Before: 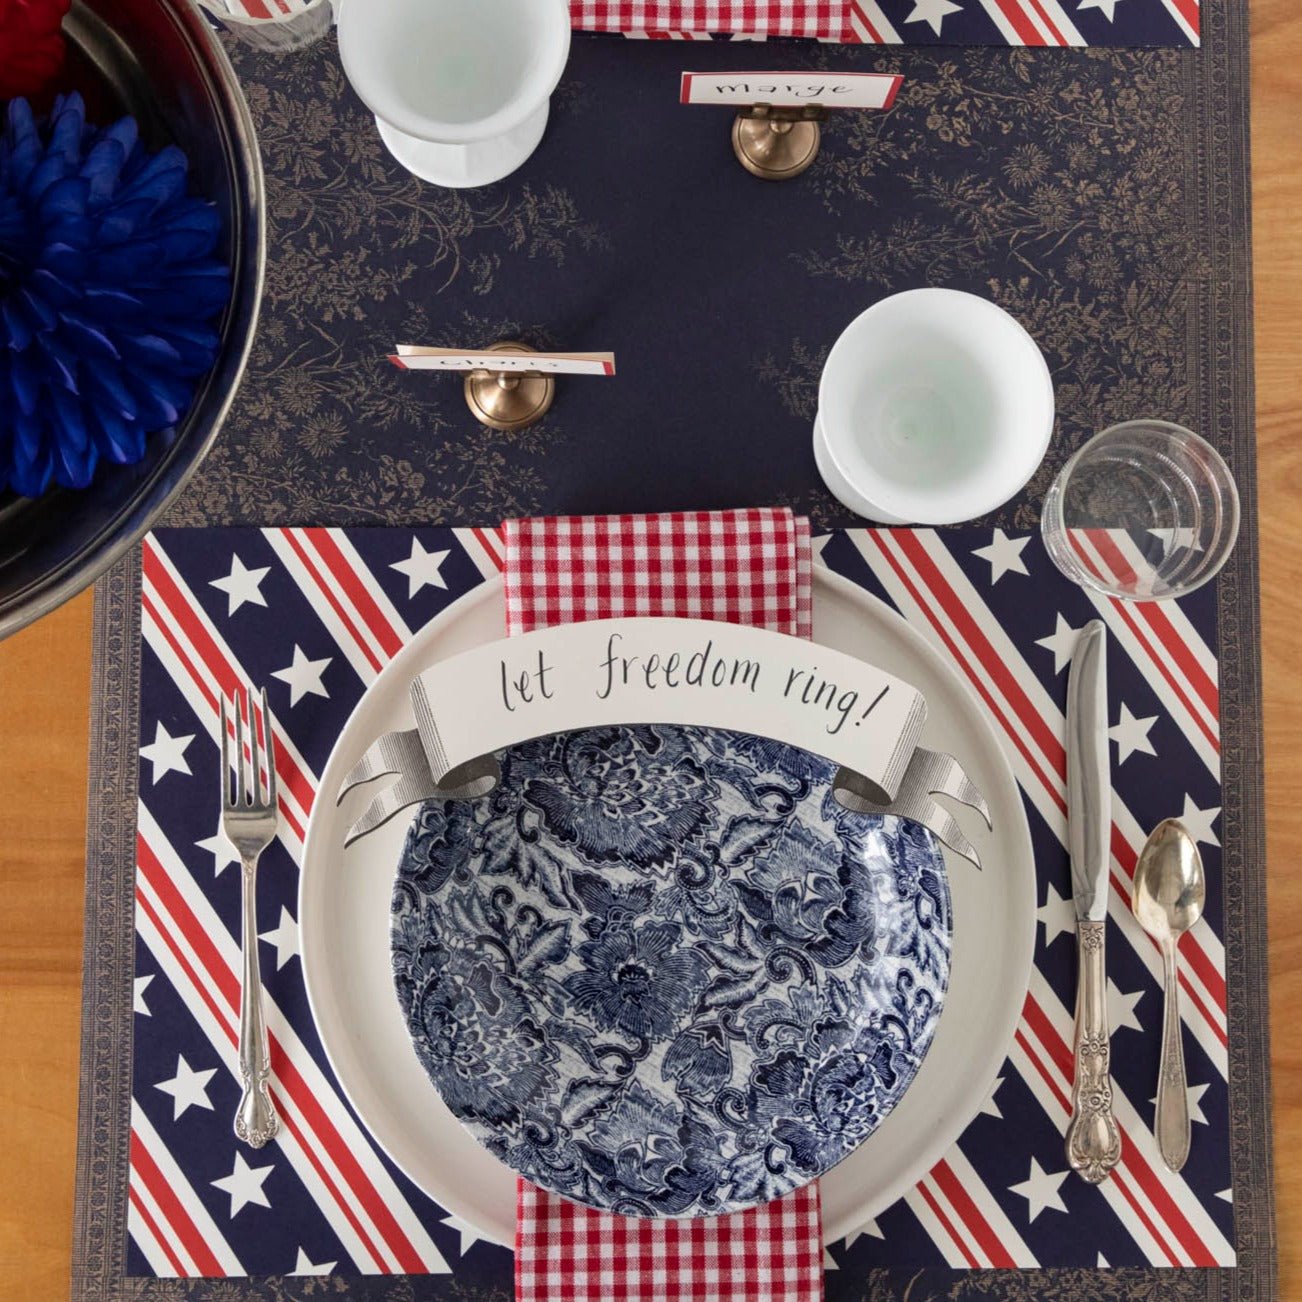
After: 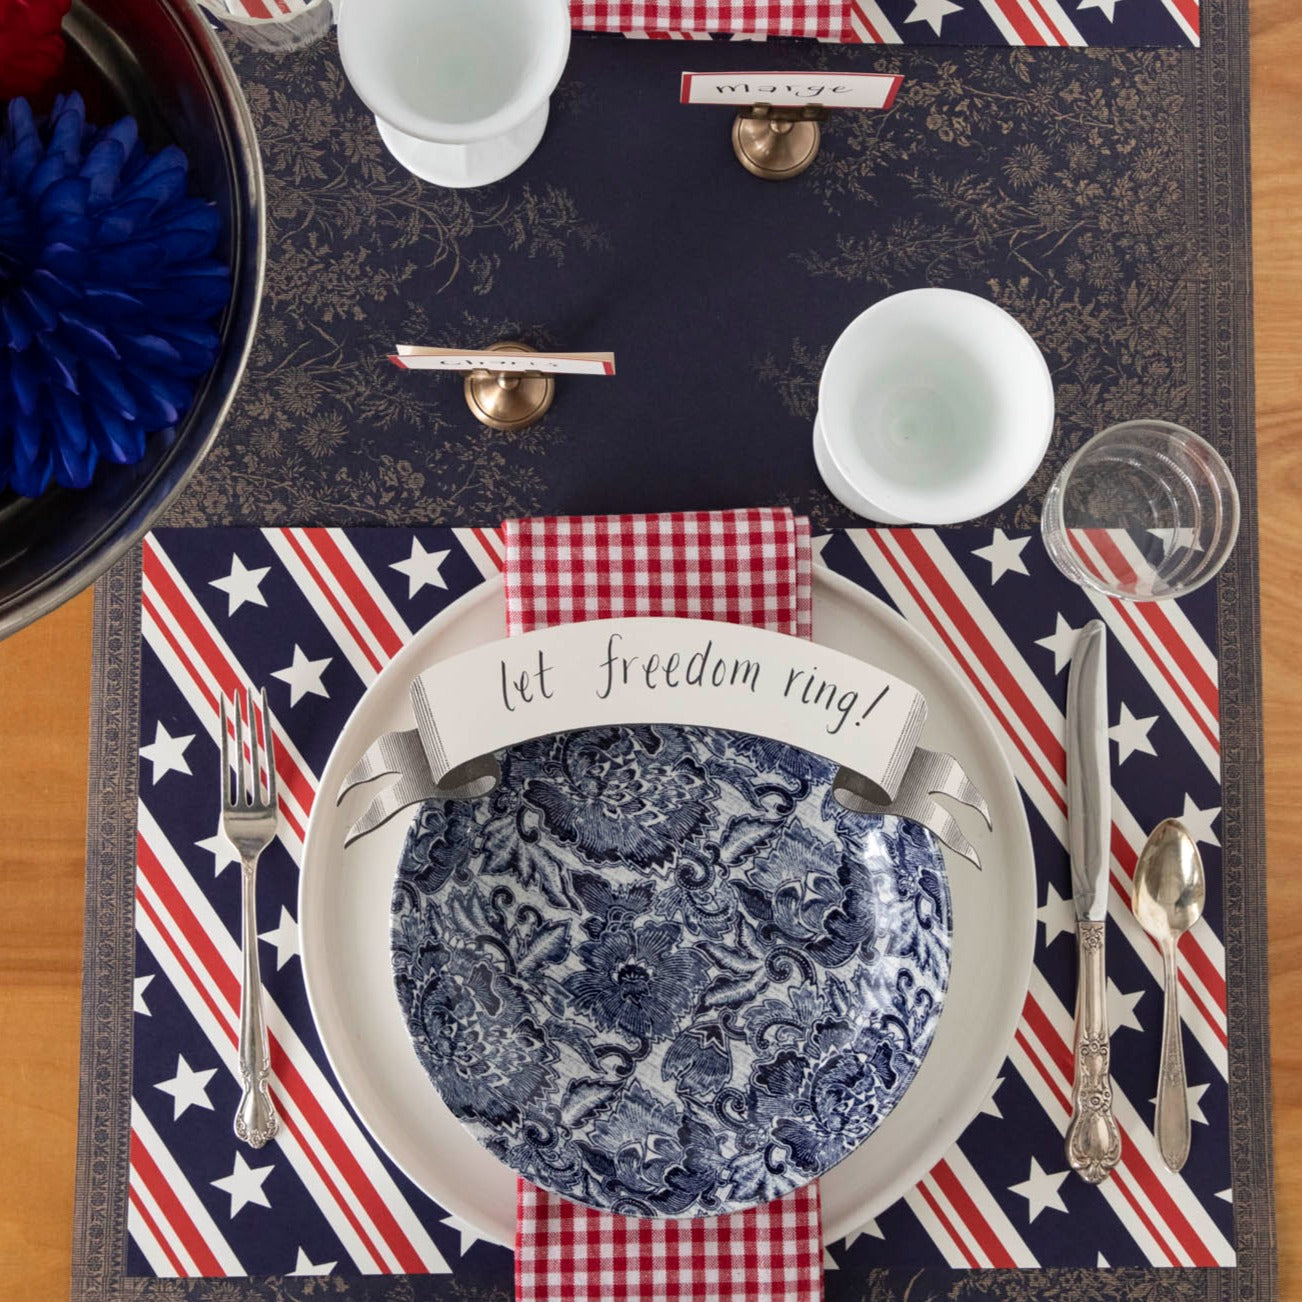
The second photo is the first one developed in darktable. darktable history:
shadows and highlights: shadows -10, white point adjustment 1.5, highlights 10
white balance: emerald 1
